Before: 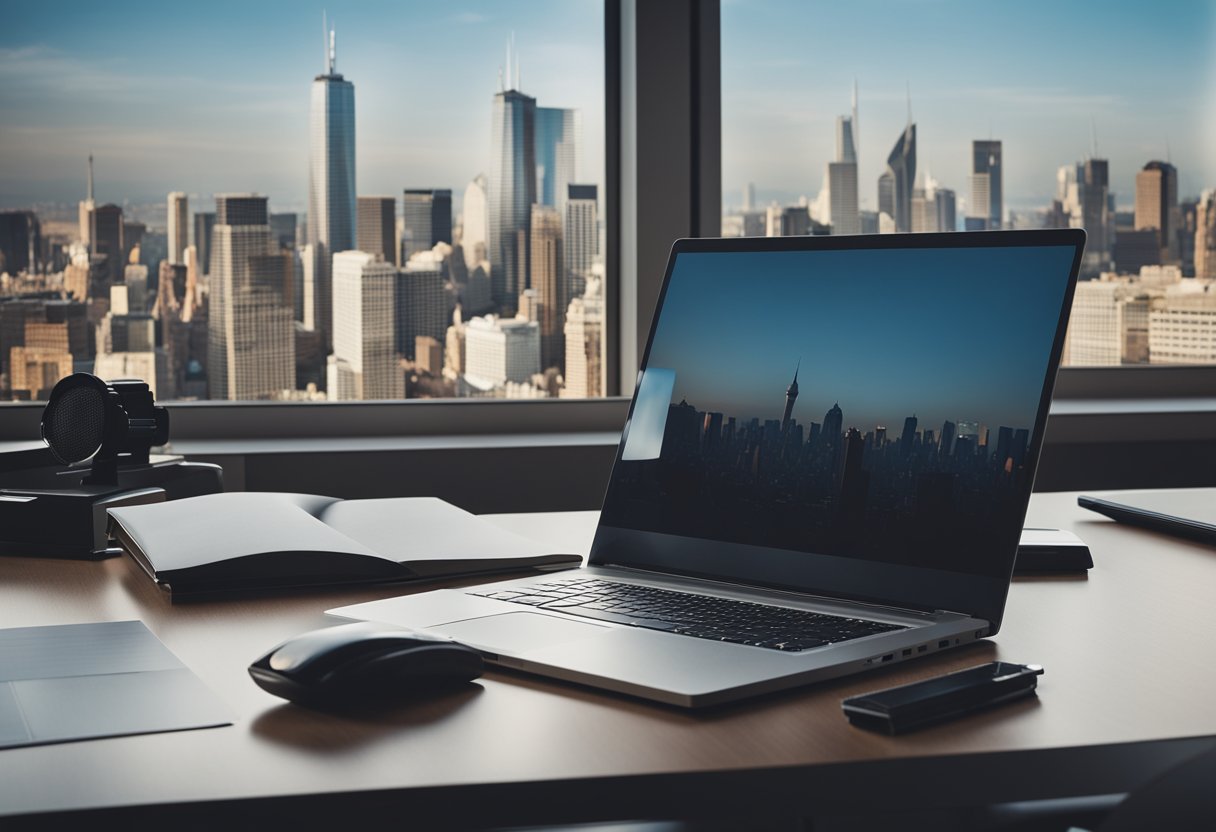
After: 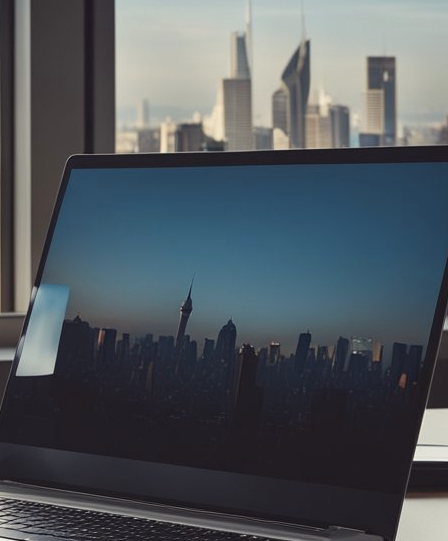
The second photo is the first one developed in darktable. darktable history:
crop and rotate: left 49.9%, top 10.121%, right 13.235%, bottom 24.841%
color correction: highlights a* -1.01, highlights b* 4.49, shadows a* 3.53
